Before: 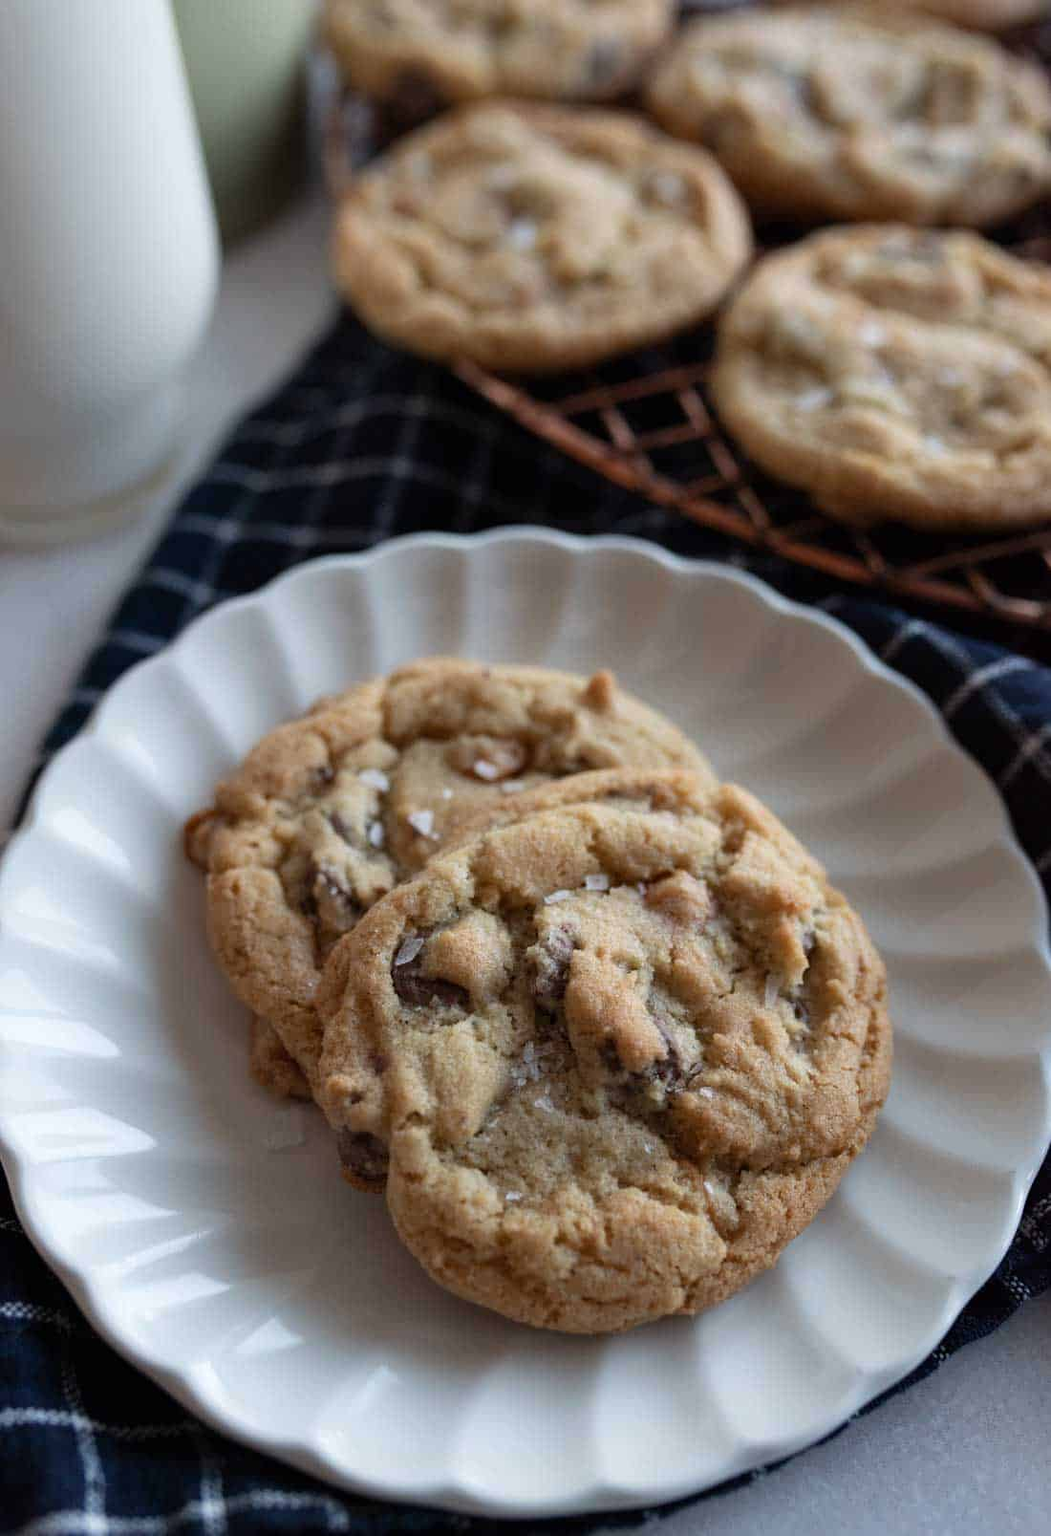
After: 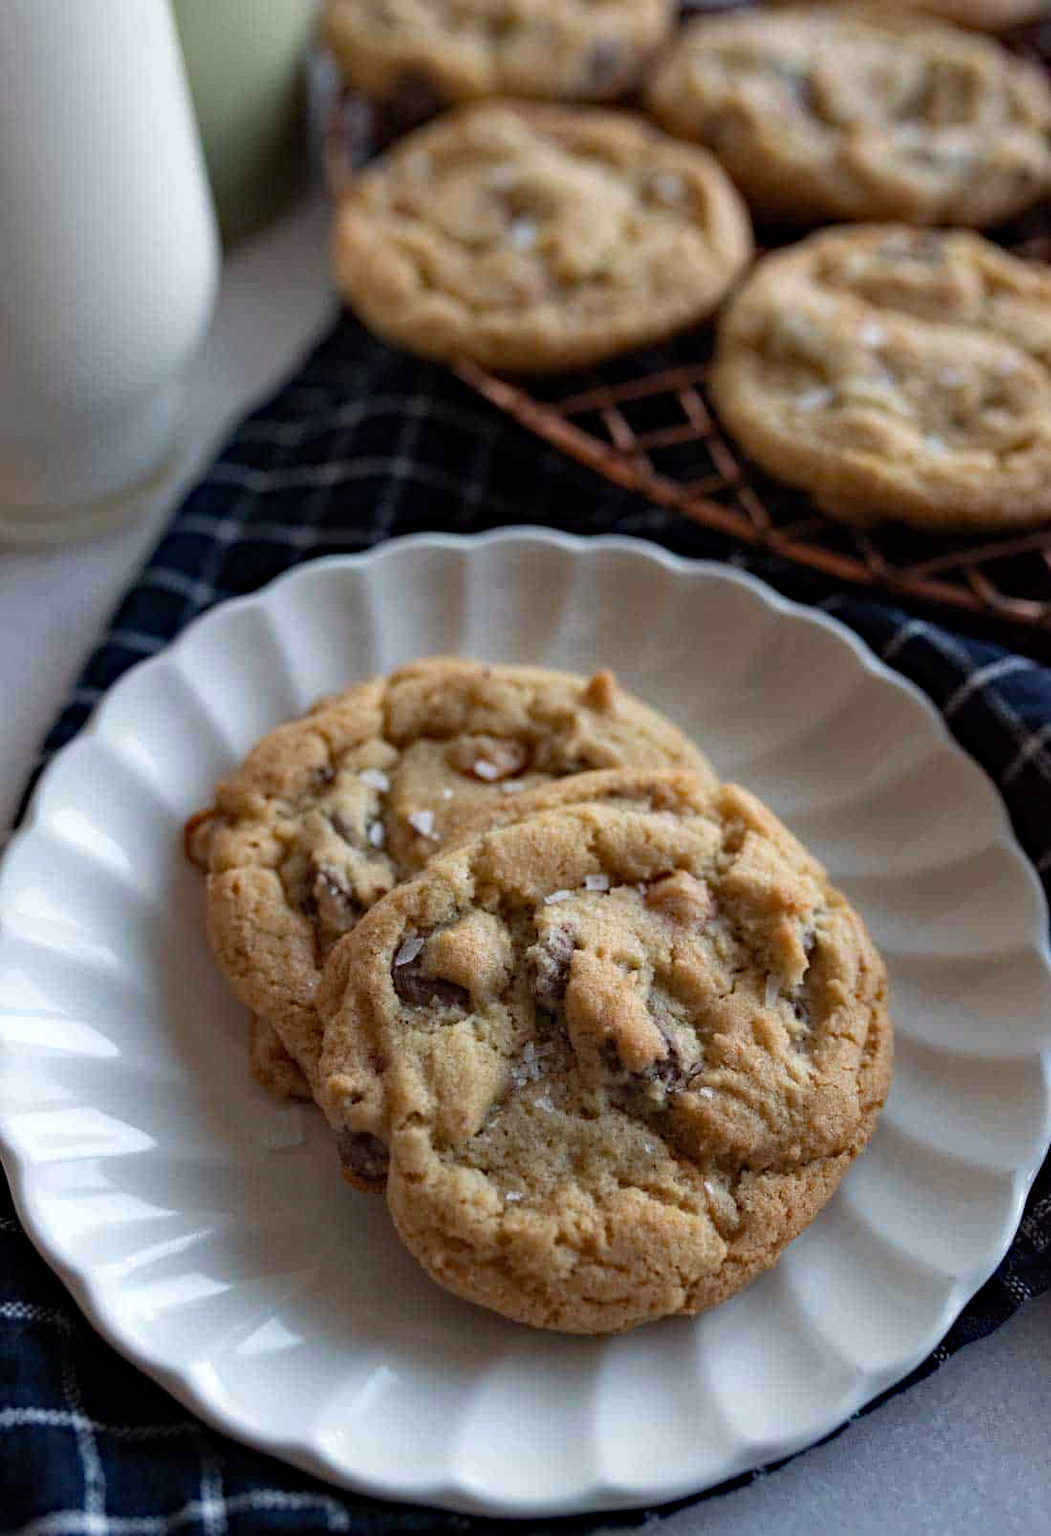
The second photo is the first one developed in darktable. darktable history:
exposure: exposure 0.078 EV, compensate highlight preservation false
haze removal: strength 0.29, distance 0.25, compatibility mode true, adaptive false
